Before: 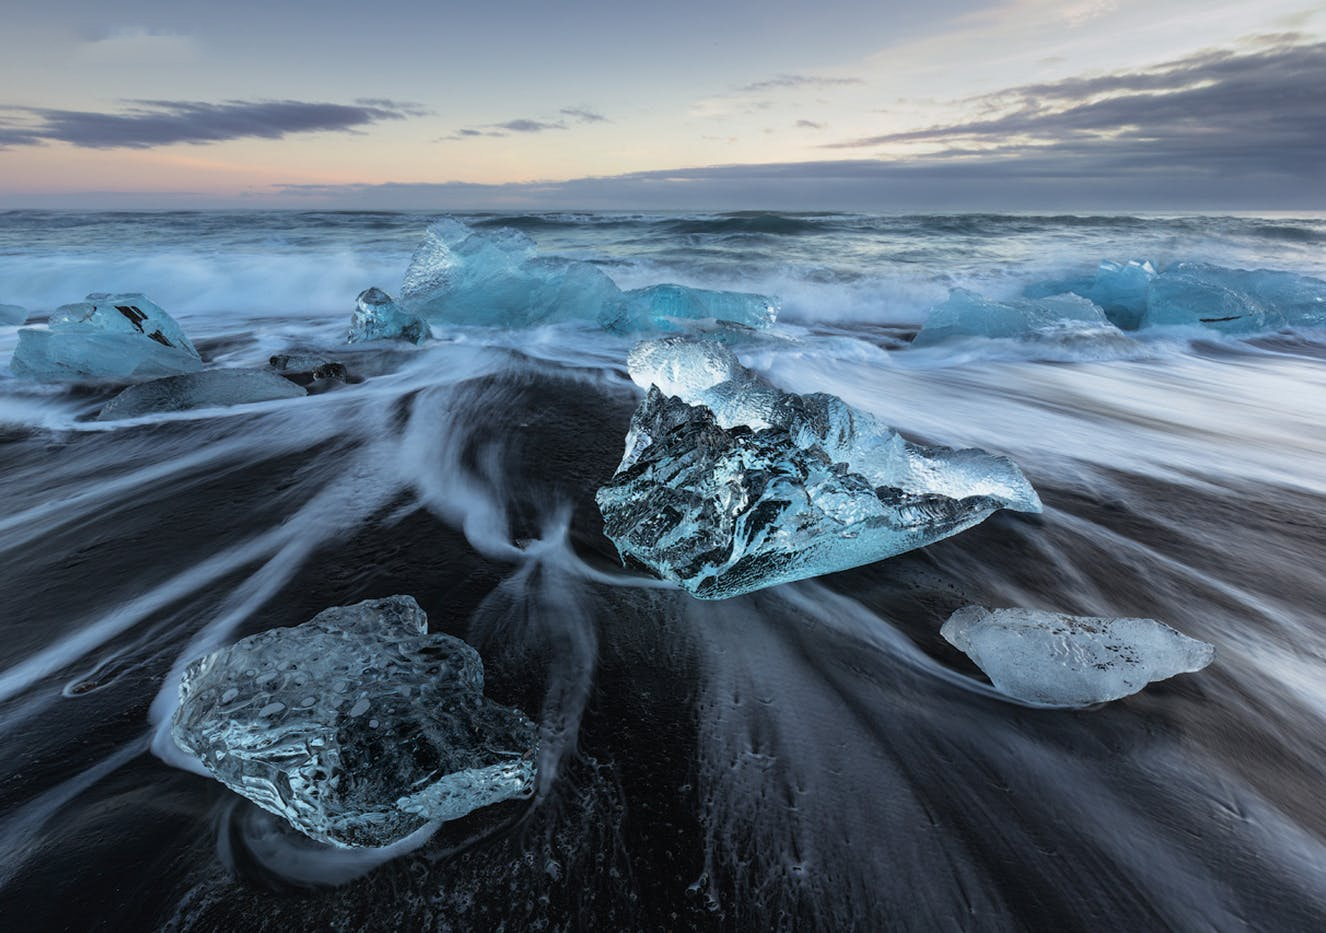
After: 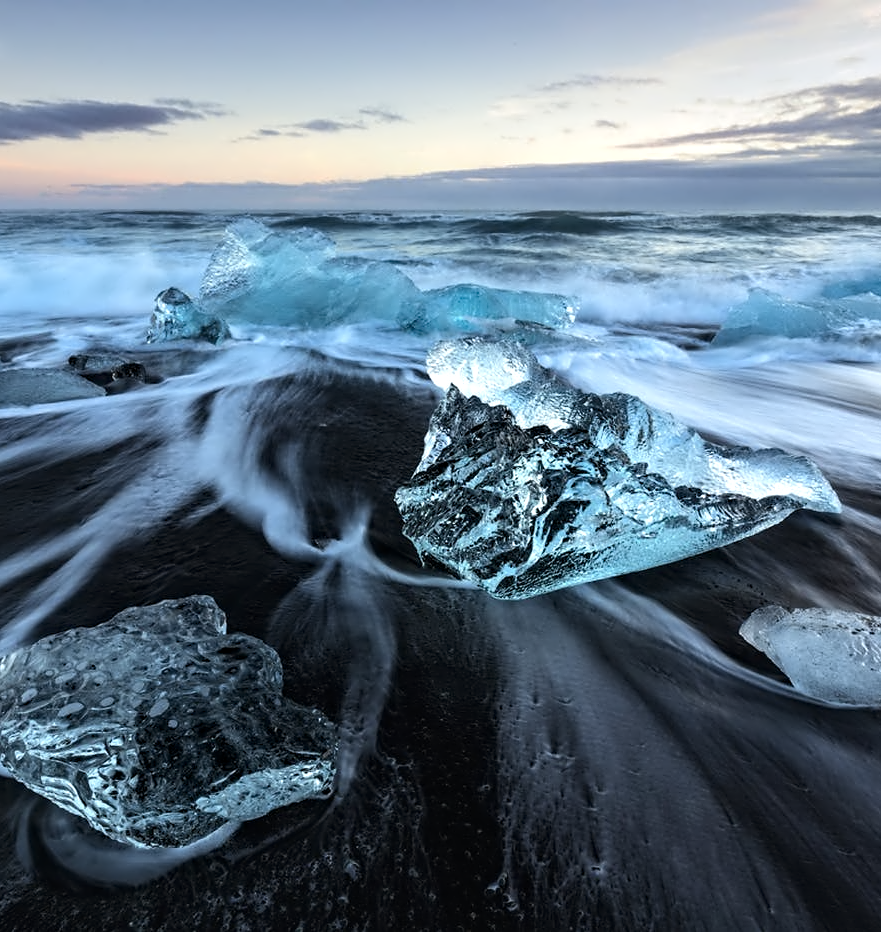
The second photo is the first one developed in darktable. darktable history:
crop and rotate: left 15.214%, right 18.344%
tone equalizer: -8 EV -0.441 EV, -7 EV -0.409 EV, -6 EV -0.297 EV, -5 EV -0.26 EV, -3 EV 0.222 EV, -2 EV 0.358 EV, -1 EV 0.375 EV, +0 EV 0.435 EV, edges refinement/feathering 500, mask exposure compensation -1.57 EV, preserve details no
contrast equalizer: y [[0.5, 0.542, 0.583, 0.625, 0.667, 0.708], [0.5 ×6], [0.5 ×6], [0, 0.033, 0.067, 0.1, 0.133, 0.167], [0, 0.05, 0.1, 0.15, 0.2, 0.25]], mix 0.344
color zones: curves: ch0 [(0.068, 0.464) (0.25, 0.5) (0.48, 0.508) (0.75, 0.536) (0.886, 0.476) (0.967, 0.456)]; ch1 [(0.066, 0.456) (0.25, 0.5) (0.616, 0.508) (0.746, 0.56) (0.934, 0.444)]
